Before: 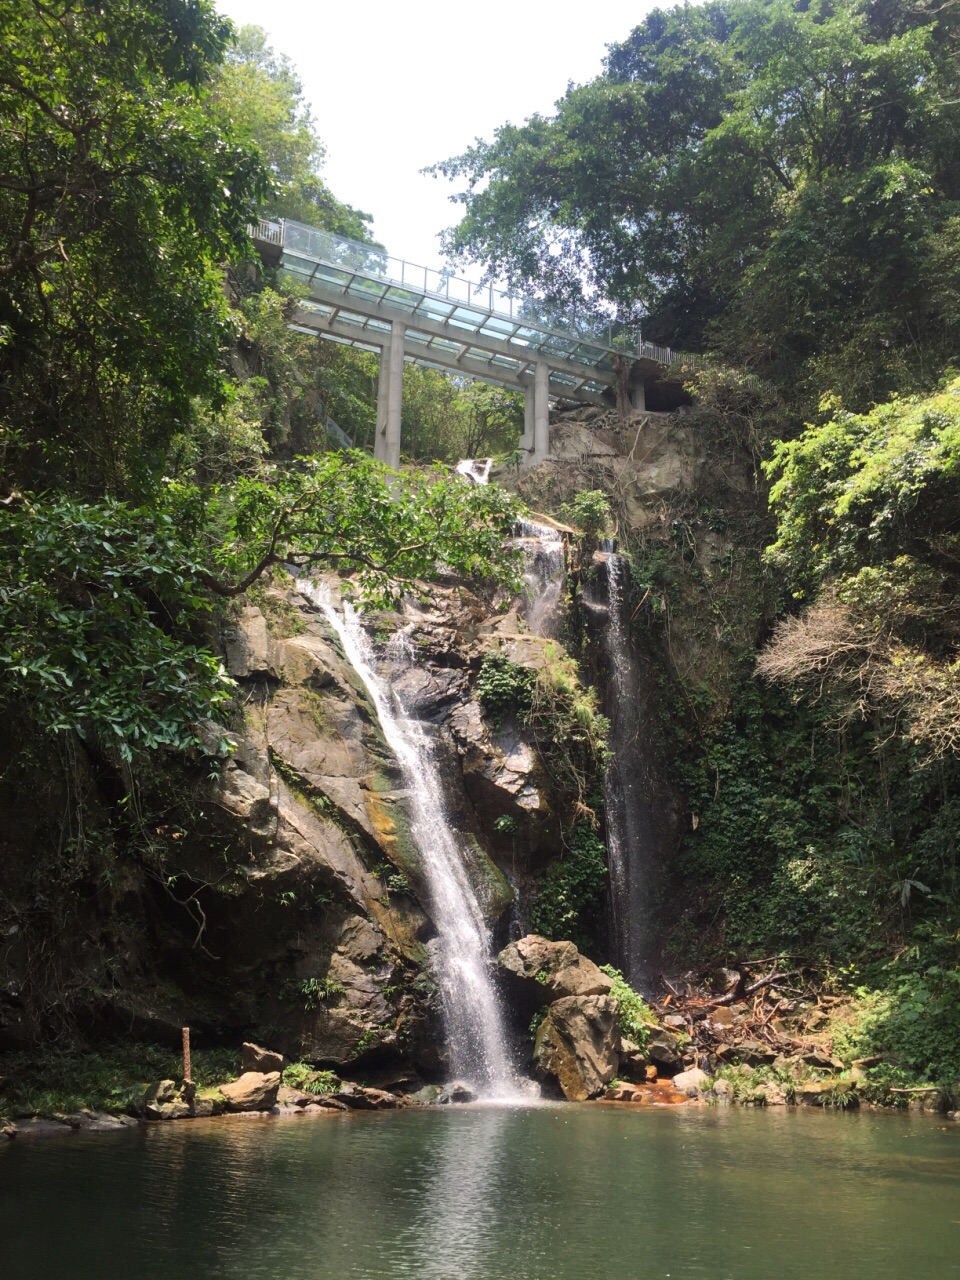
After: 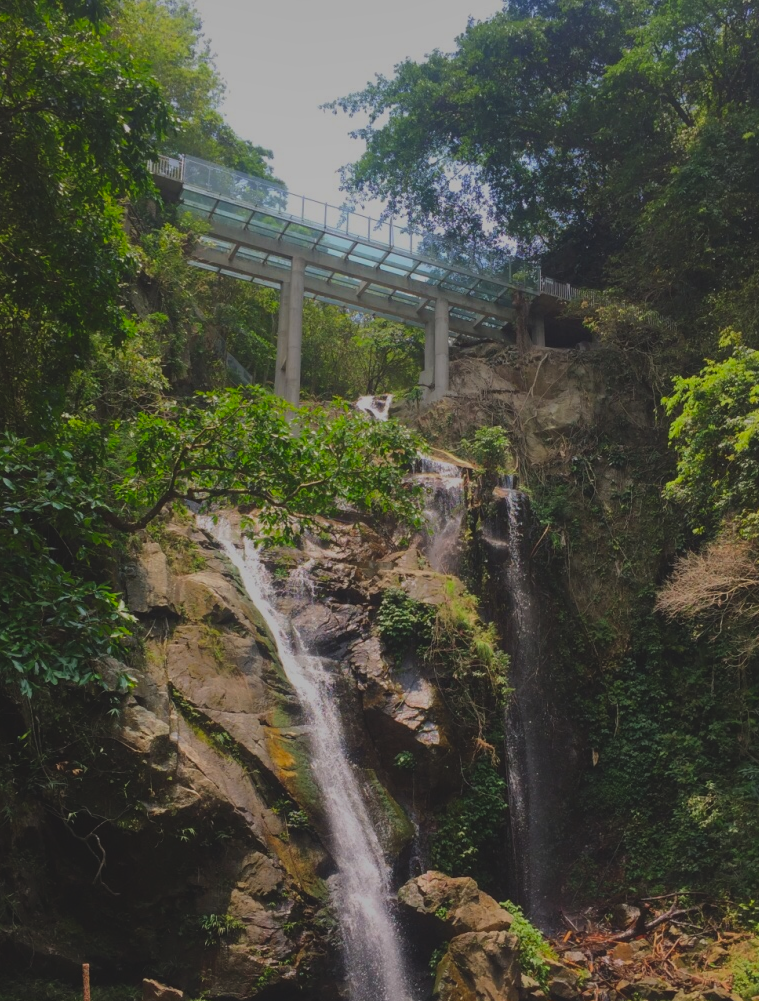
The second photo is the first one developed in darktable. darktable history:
shadows and highlights: shadows 30.25
crop and rotate: left 10.514%, top 5.015%, right 10.376%, bottom 16.77%
exposure: black level correction -0.017, exposure -1.091 EV, compensate highlight preservation false
contrast brightness saturation: saturation 0.511
